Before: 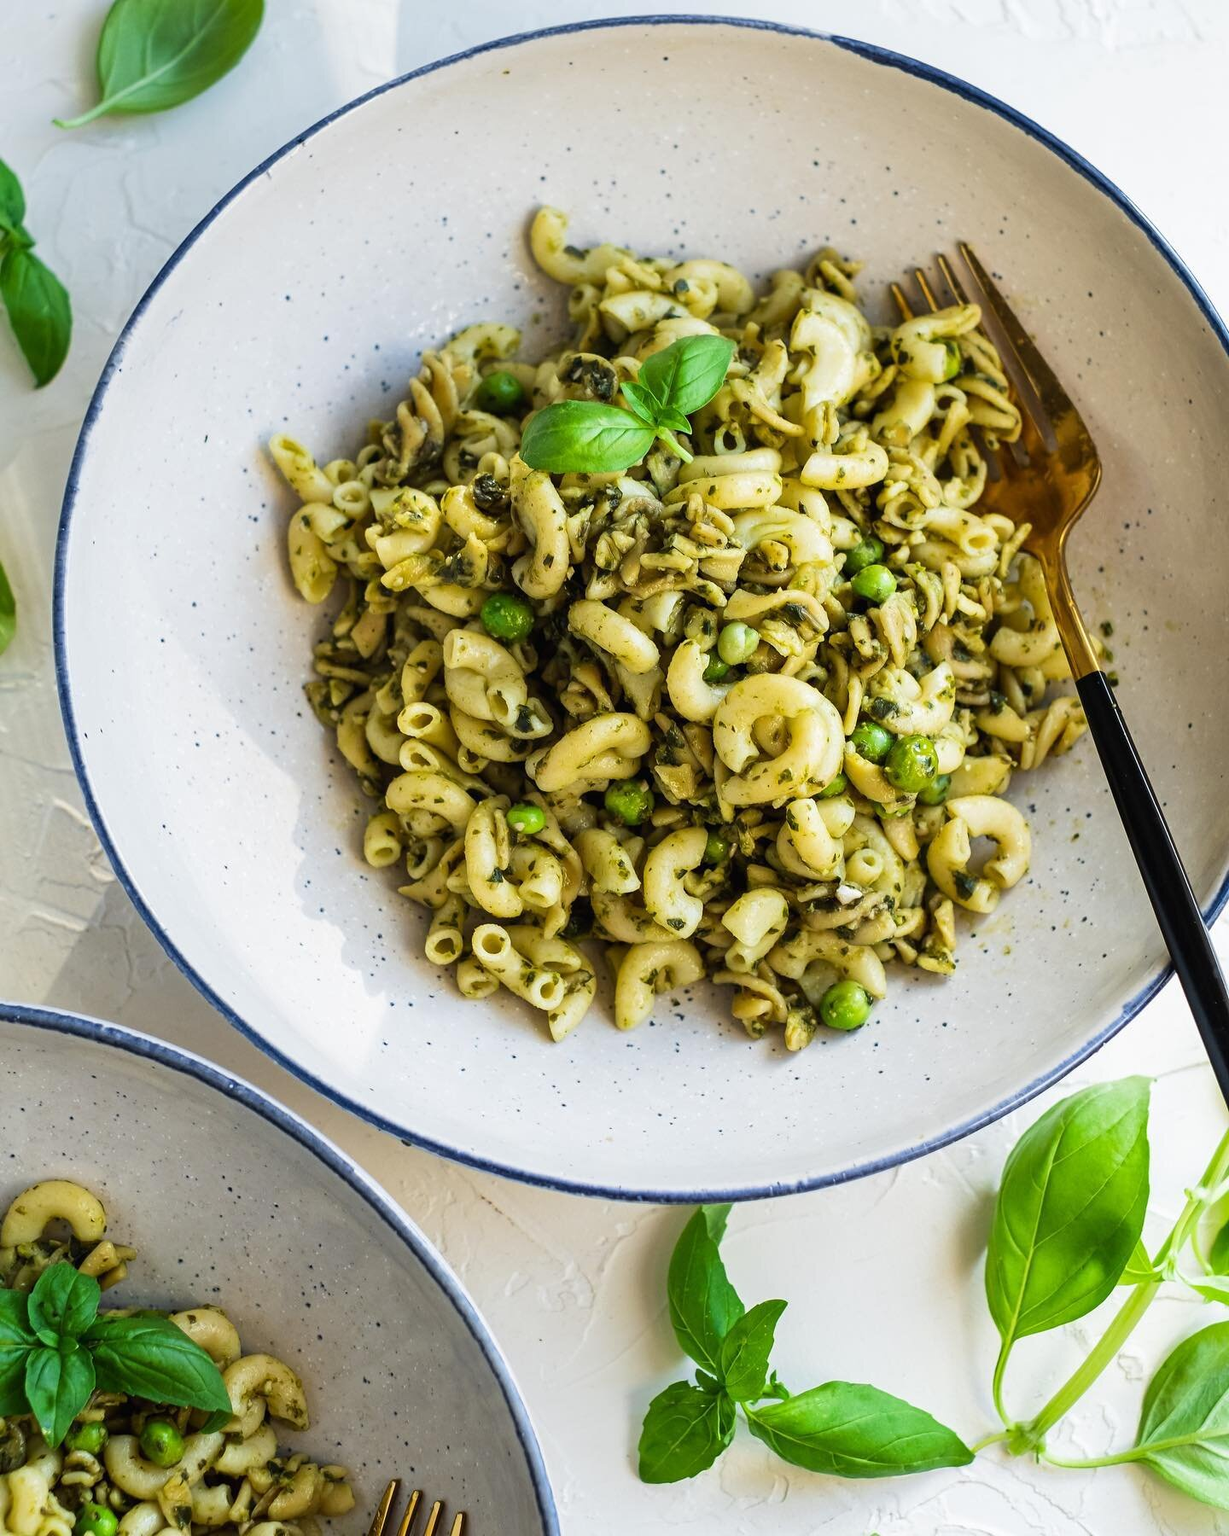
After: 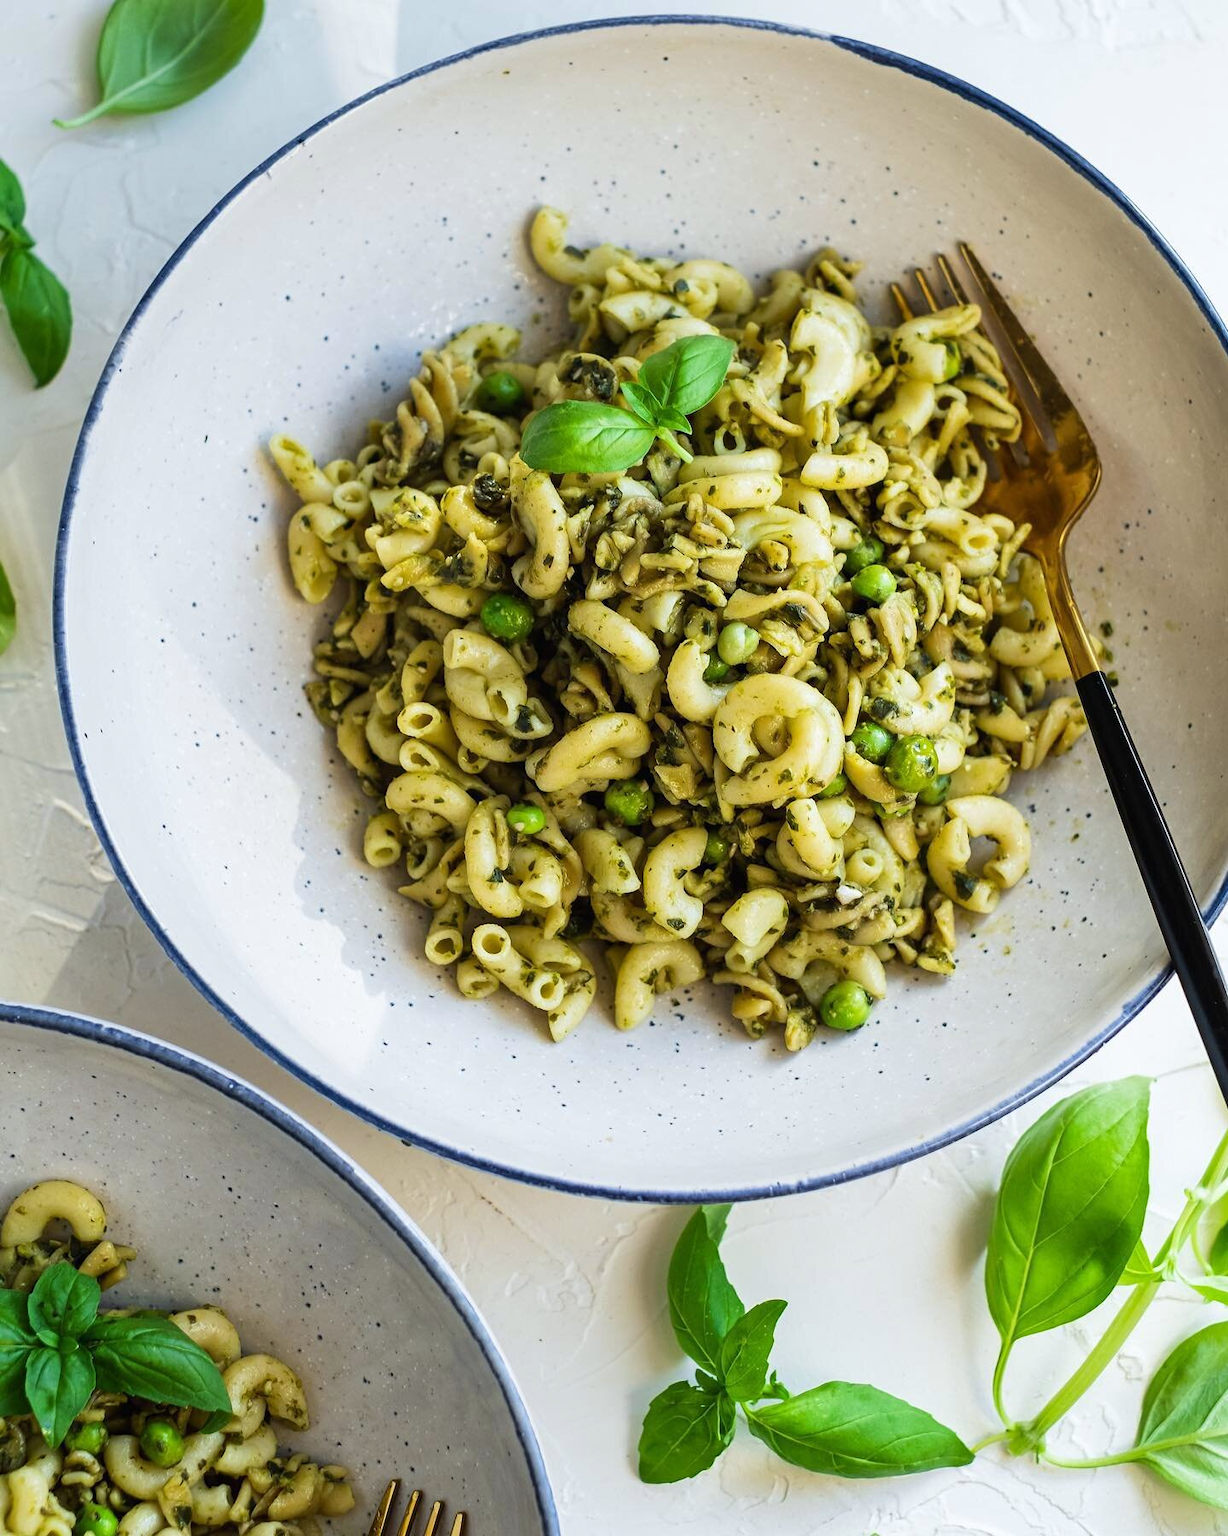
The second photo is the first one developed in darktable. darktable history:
white balance: red 0.986, blue 1.01
